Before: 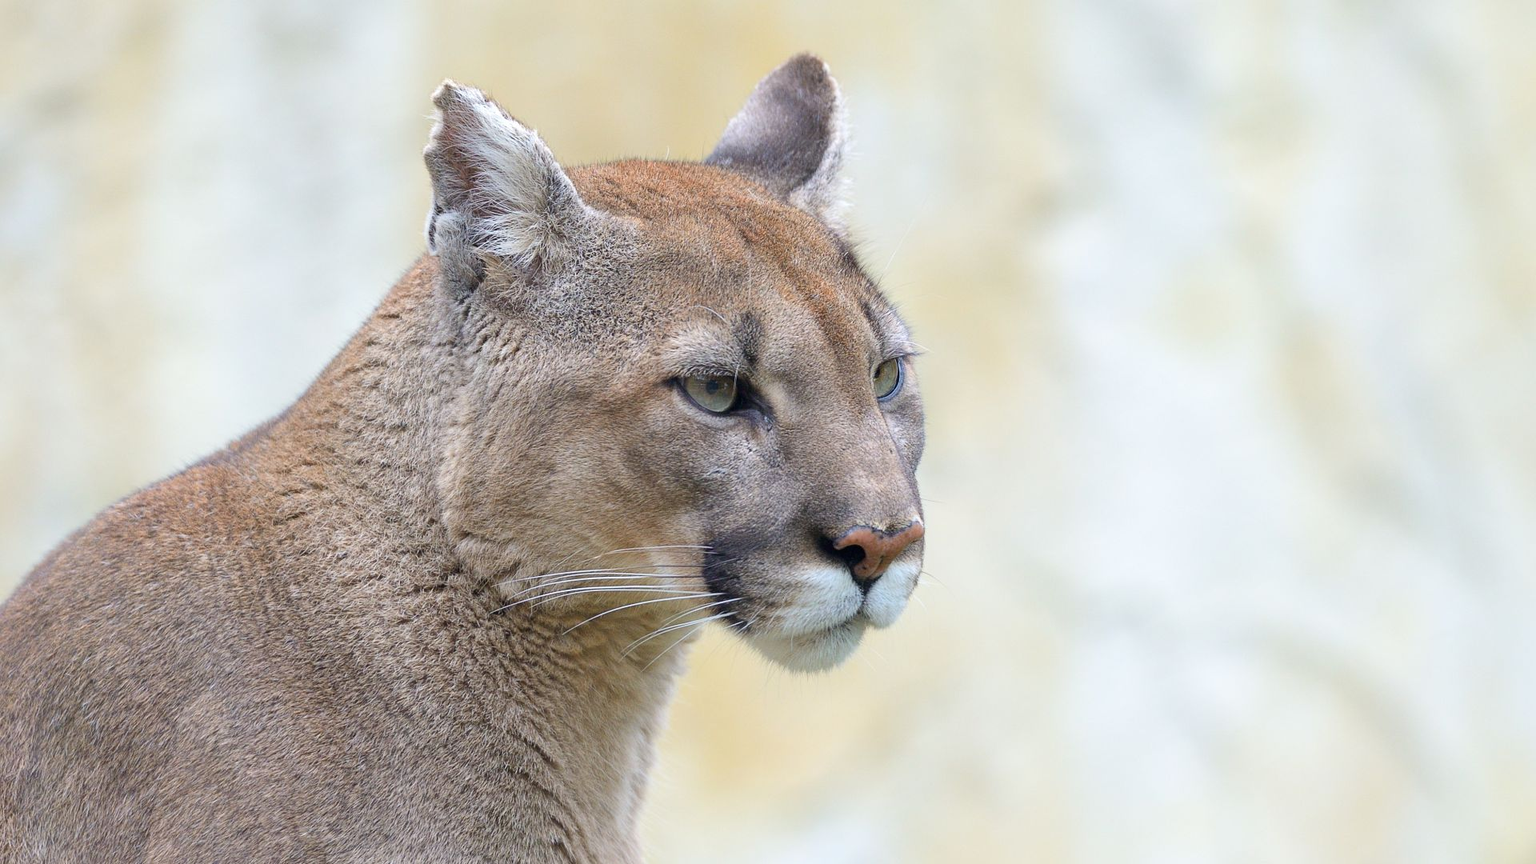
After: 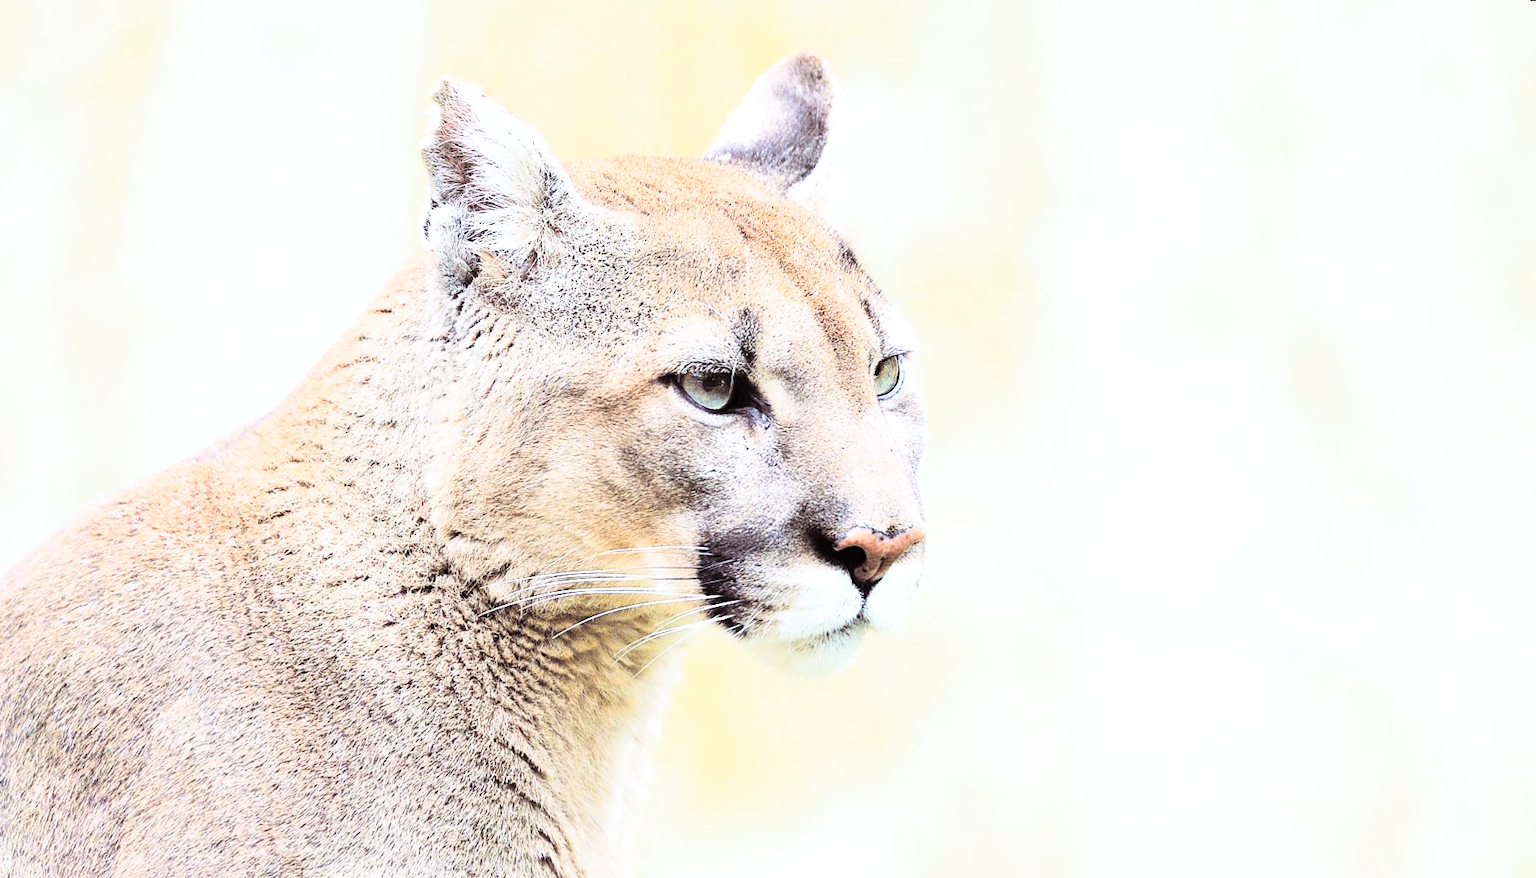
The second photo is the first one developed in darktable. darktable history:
split-toning: shadows › saturation 0.24, highlights › hue 54°, highlights › saturation 0.24
rgb curve: curves: ch0 [(0, 0) (0.21, 0.15) (0.24, 0.21) (0.5, 0.75) (0.75, 0.96) (0.89, 0.99) (1, 1)]; ch1 [(0, 0.02) (0.21, 0.13) (0.25, 0.2) (0.5, 0.67) (0.75, 0.9) (0.89, 0.97) (1, 1)]; ch2 [(0, 0.02) (0.21, 0.13) (0.25, 0.2) (0.5, 0.67) (0.75, 0.9) (0.89, 0.97) (1, 1)], compensate middle gray true
rotate and perspective: rotation 0.226°, lens shift (vertical) -0.042, crop left 0.023, crop right 0.982, crop top 0.006, crop bottom 0.994
white balance: red 0.982, blue 1.018
contrast brightness saturation: contrast 0.2, brightness 0.16, saturation 0.22
